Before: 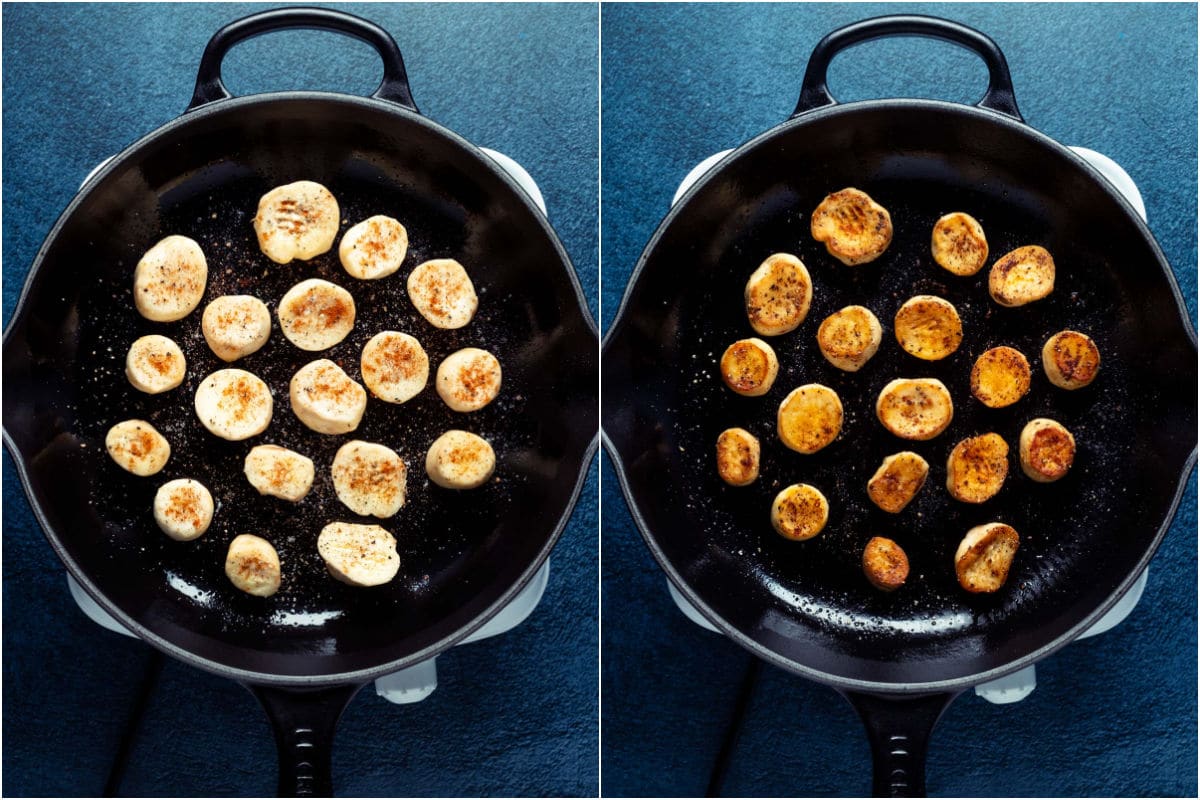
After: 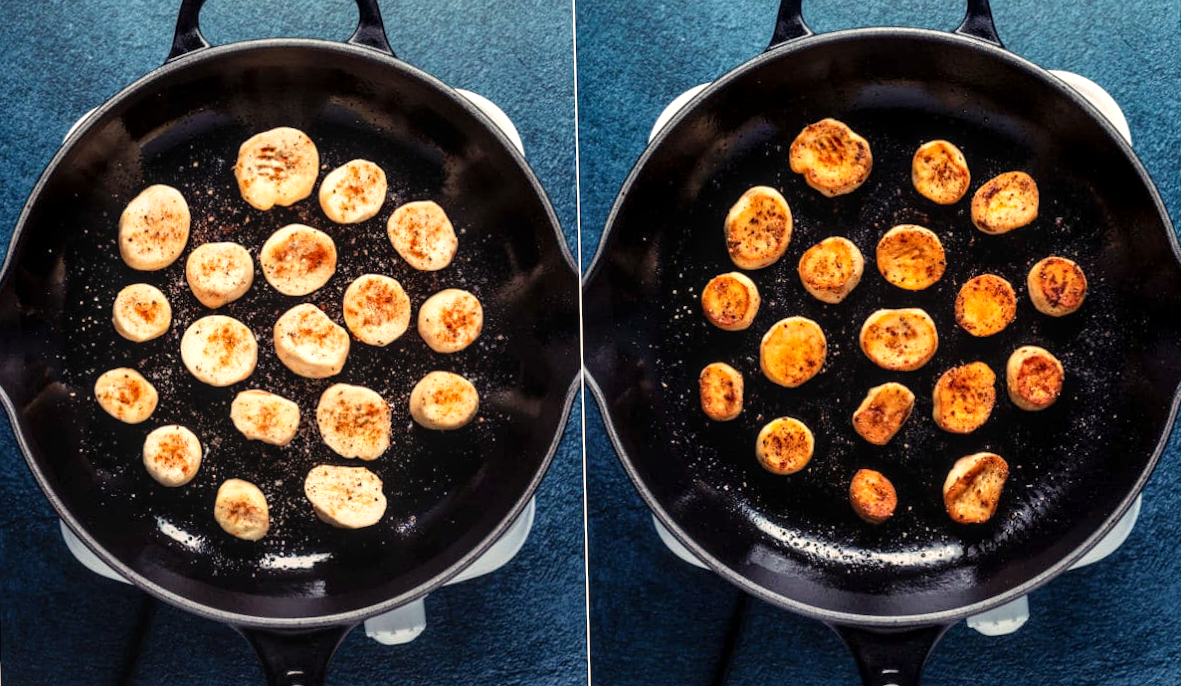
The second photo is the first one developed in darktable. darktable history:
crop and rotate: top 5.609%, bottom 5.609%
rotate and perspective: rotation -1.32°, lens shift (horizontal) -0.031, crop left 0.015, crop right 0.985, crop top 0.047, crop bottom 0.982
local contrast: on, module defaults
exposure: exposure 0.178 EV, compensate exposure bias true, compensate highlight preservation false
white balance: red 1.127, blue 0.943
shadows and highlights: radius 171.16, shadows 27, white point adjustment 3.13, highlights -67.95, soften with gaussian
